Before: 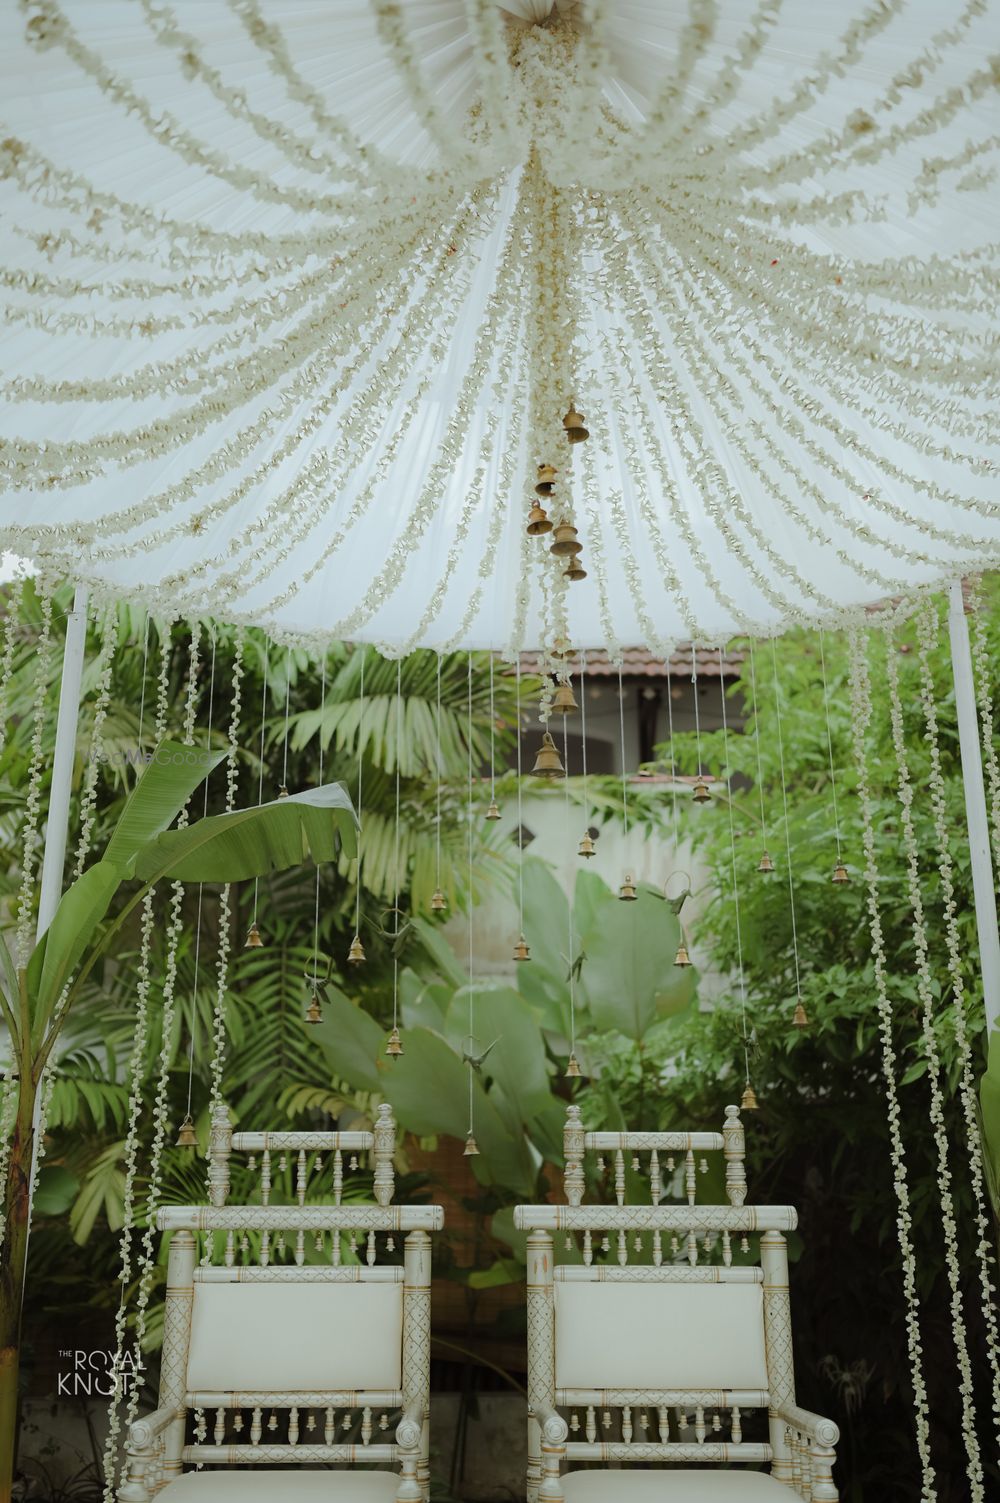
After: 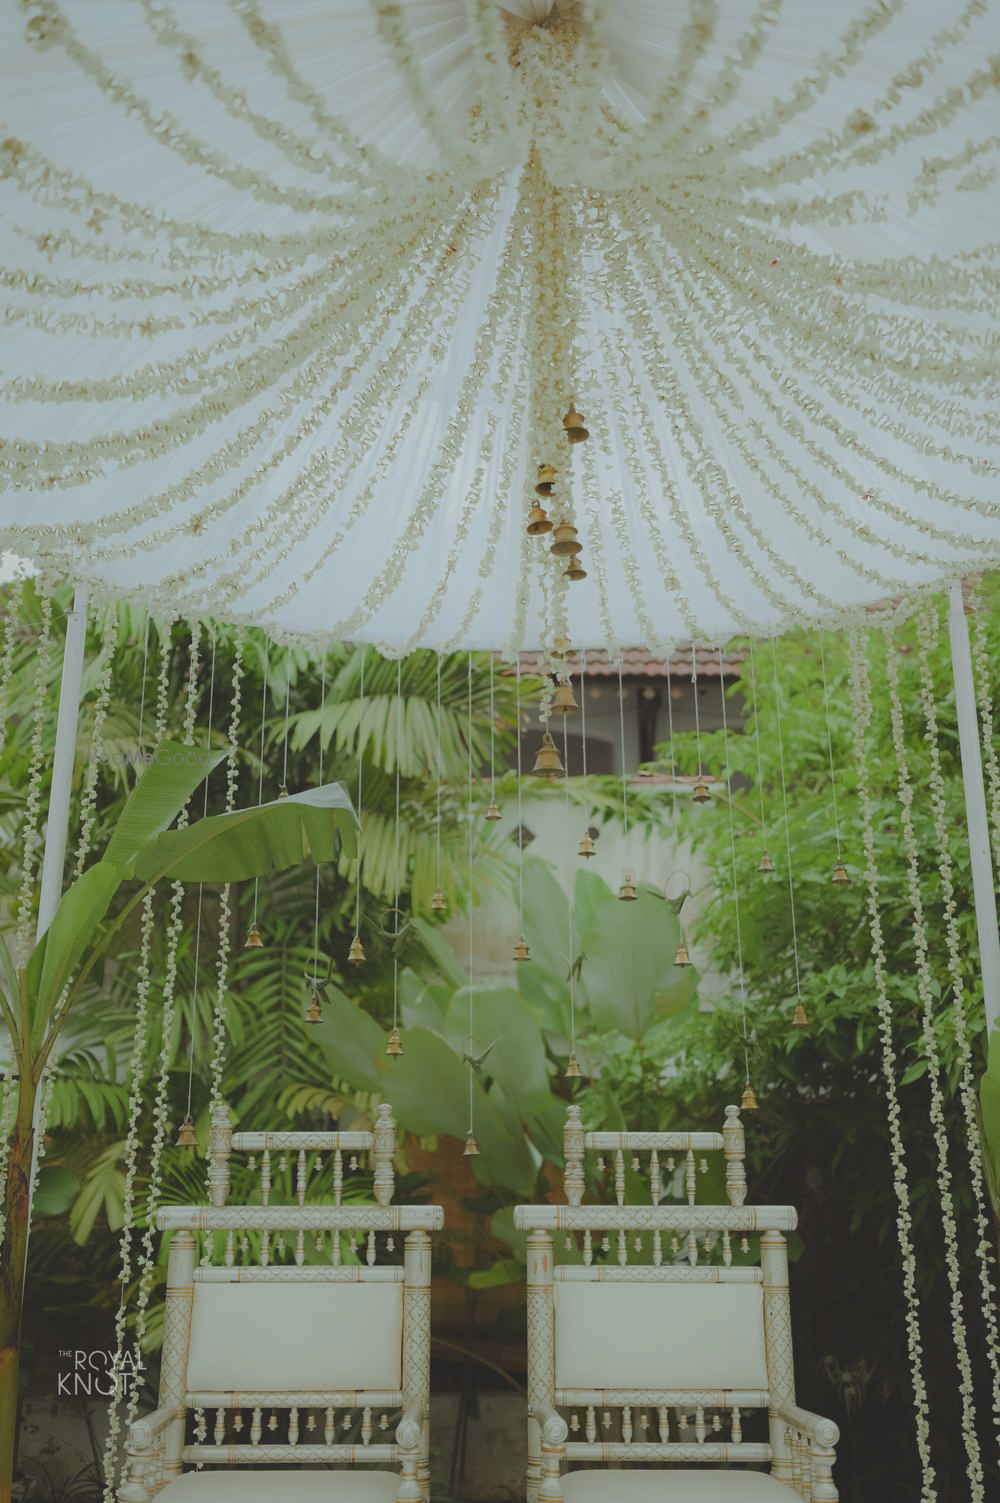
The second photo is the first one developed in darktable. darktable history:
contrast brightness saturation: contrast -0.28
exposure: compensate highlight preservation false
